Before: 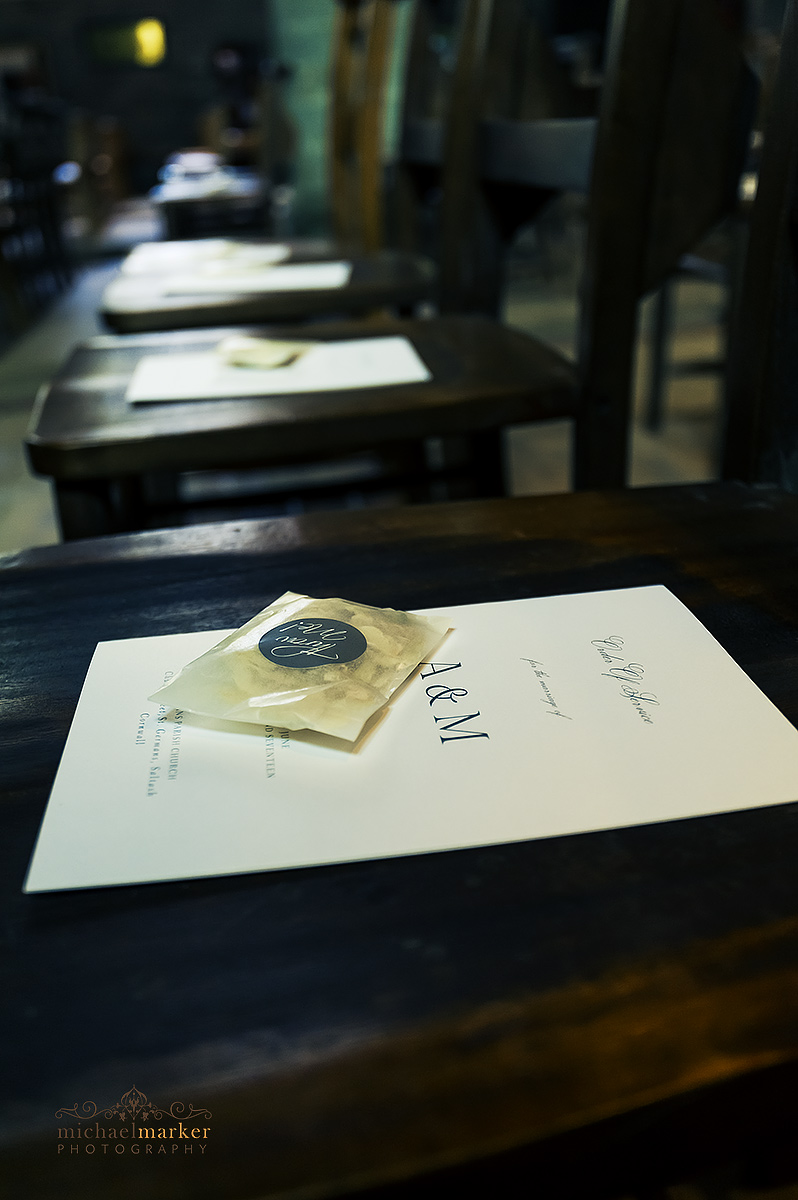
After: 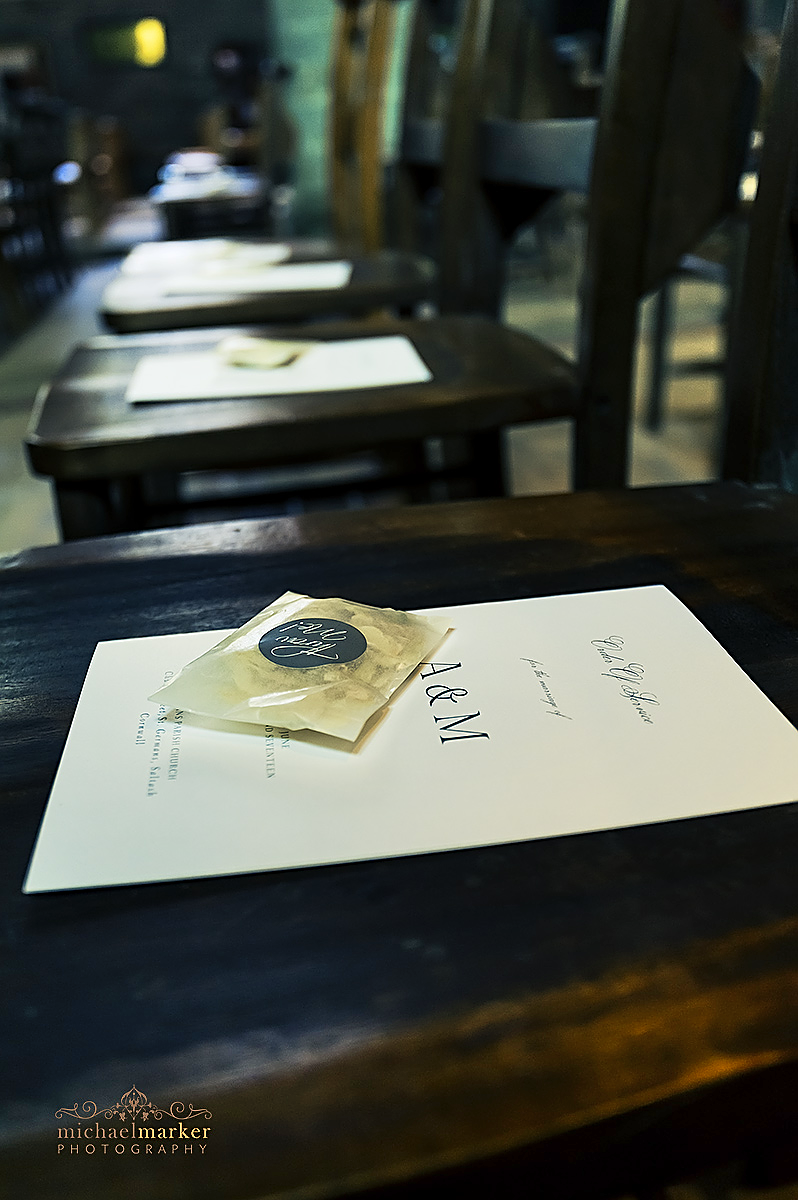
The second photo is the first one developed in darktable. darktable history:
shadows and highlights: soften with gaussian
sharpen: amount 0.478
base curve: curves: ch0 [(0, 0) (0.472, 0.508) (1, 1)]
